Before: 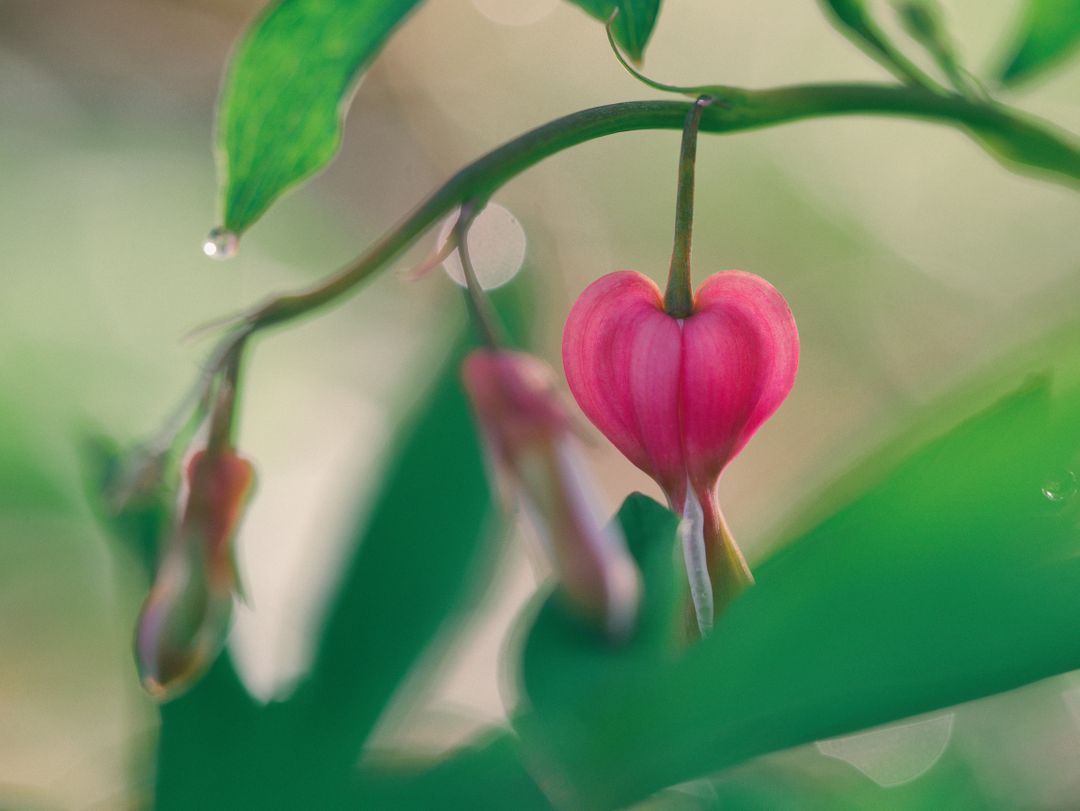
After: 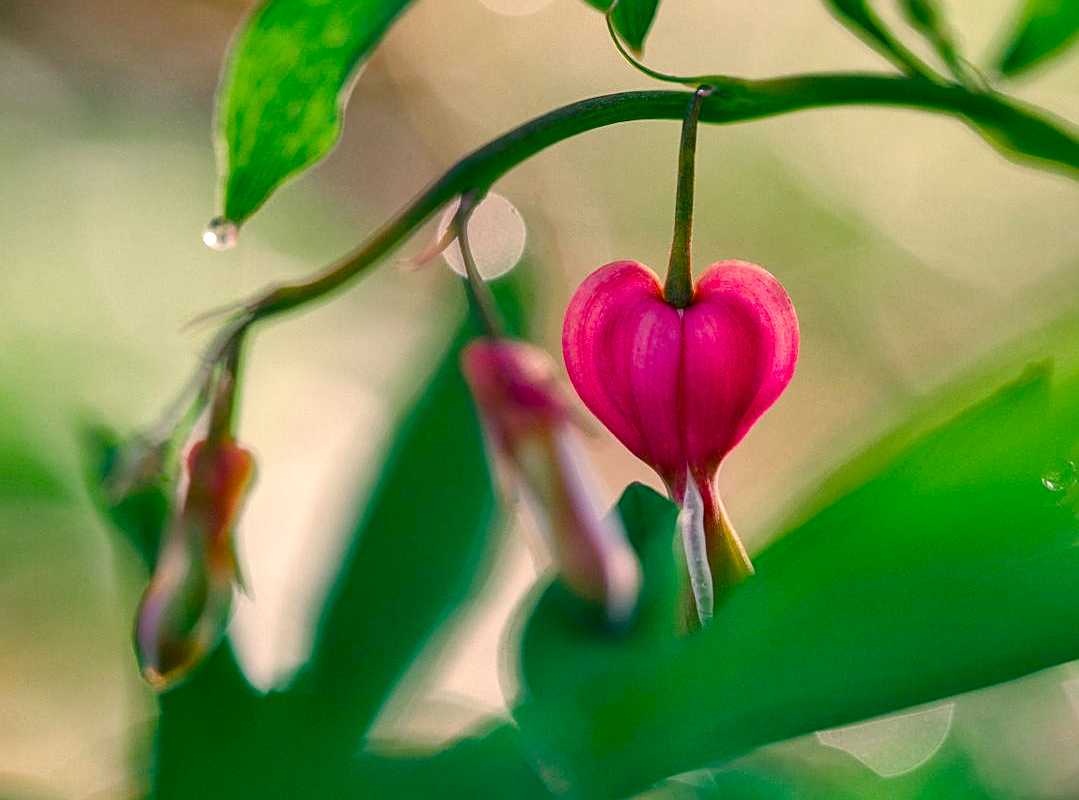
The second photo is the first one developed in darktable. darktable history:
local contrast: detail 160%
exposure: compensate exposure bias true, compensate highlight preservation false
sharpen: on, module defaults
color balance rgb: highlights gain › chroma 3.099%, highlights gain › hue 60.19°, linear chroma grading › global chroma 15.268%, perceptual saturation grading › global saturation 20%, perceptual saturation grading › highlights -25.605%, perceptual saturation grading › shadows 49.497%
crop: top 1.321%, right 0.051%
